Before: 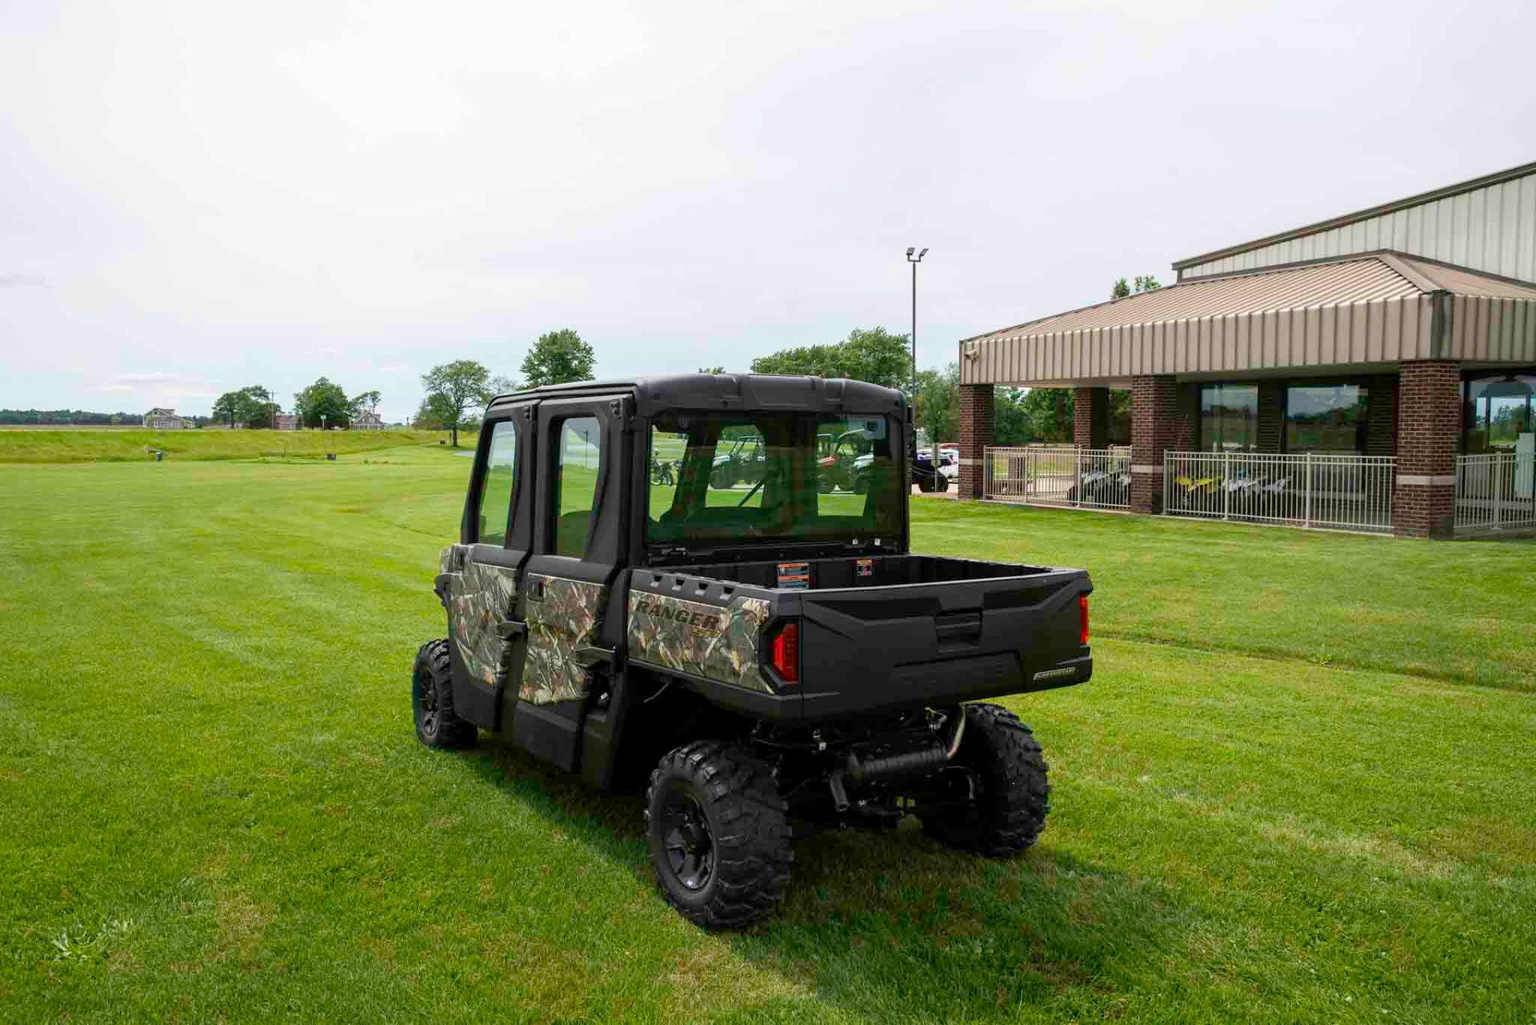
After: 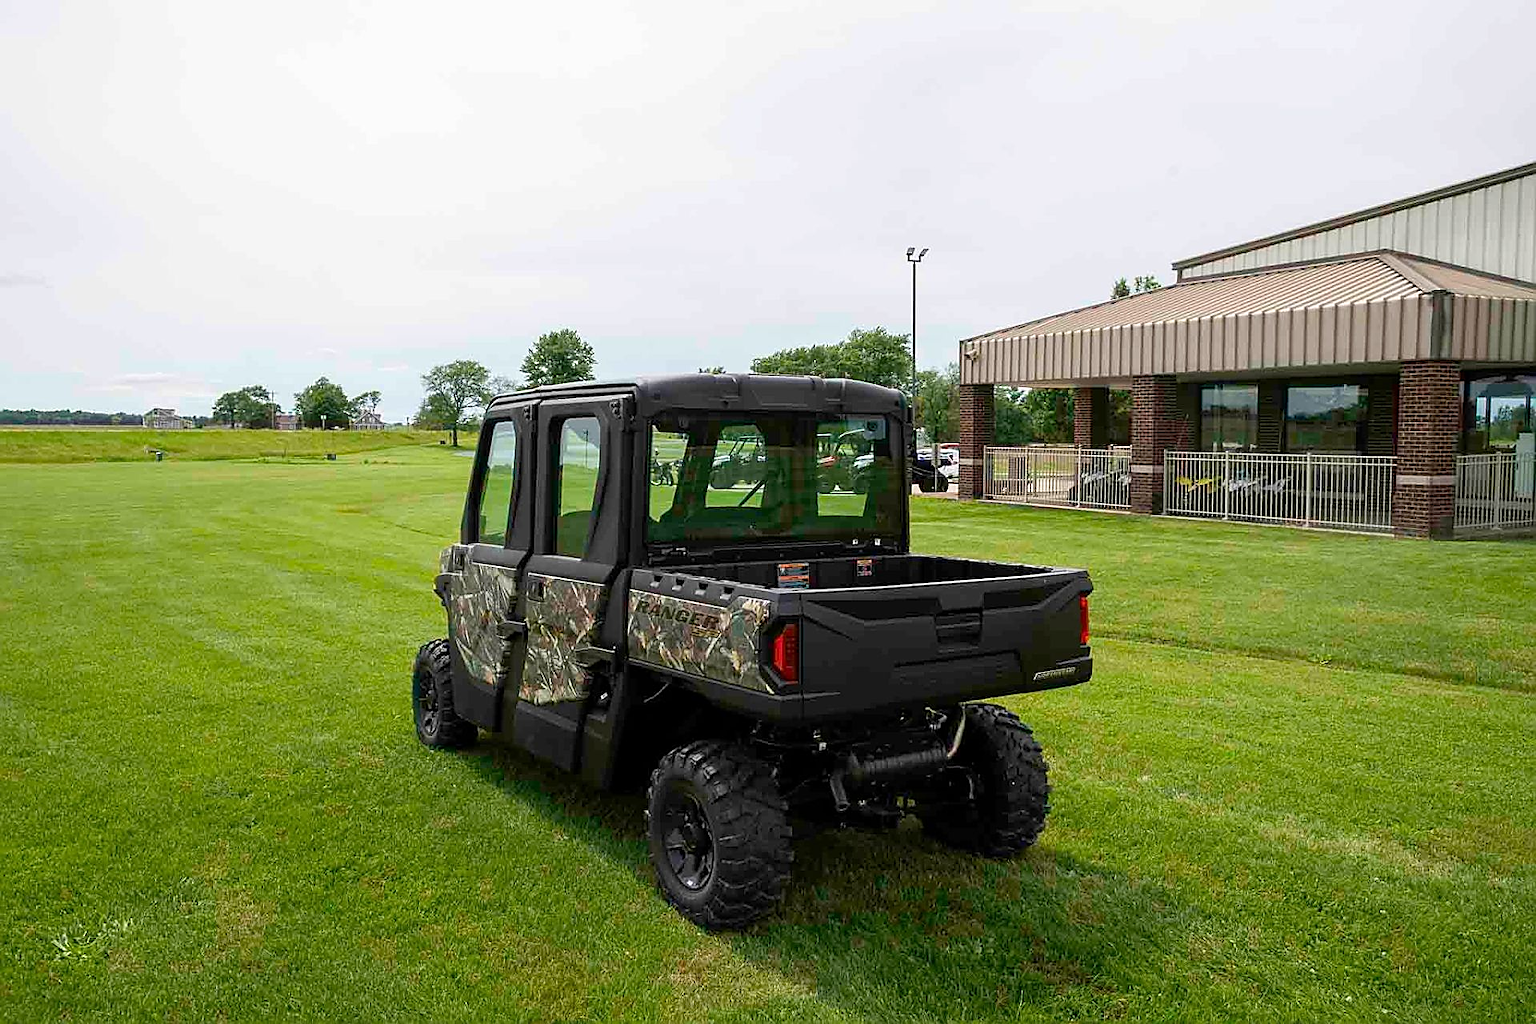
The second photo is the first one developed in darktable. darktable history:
sharpen: radius 1.375, amount 1.251, threshold 0.71
